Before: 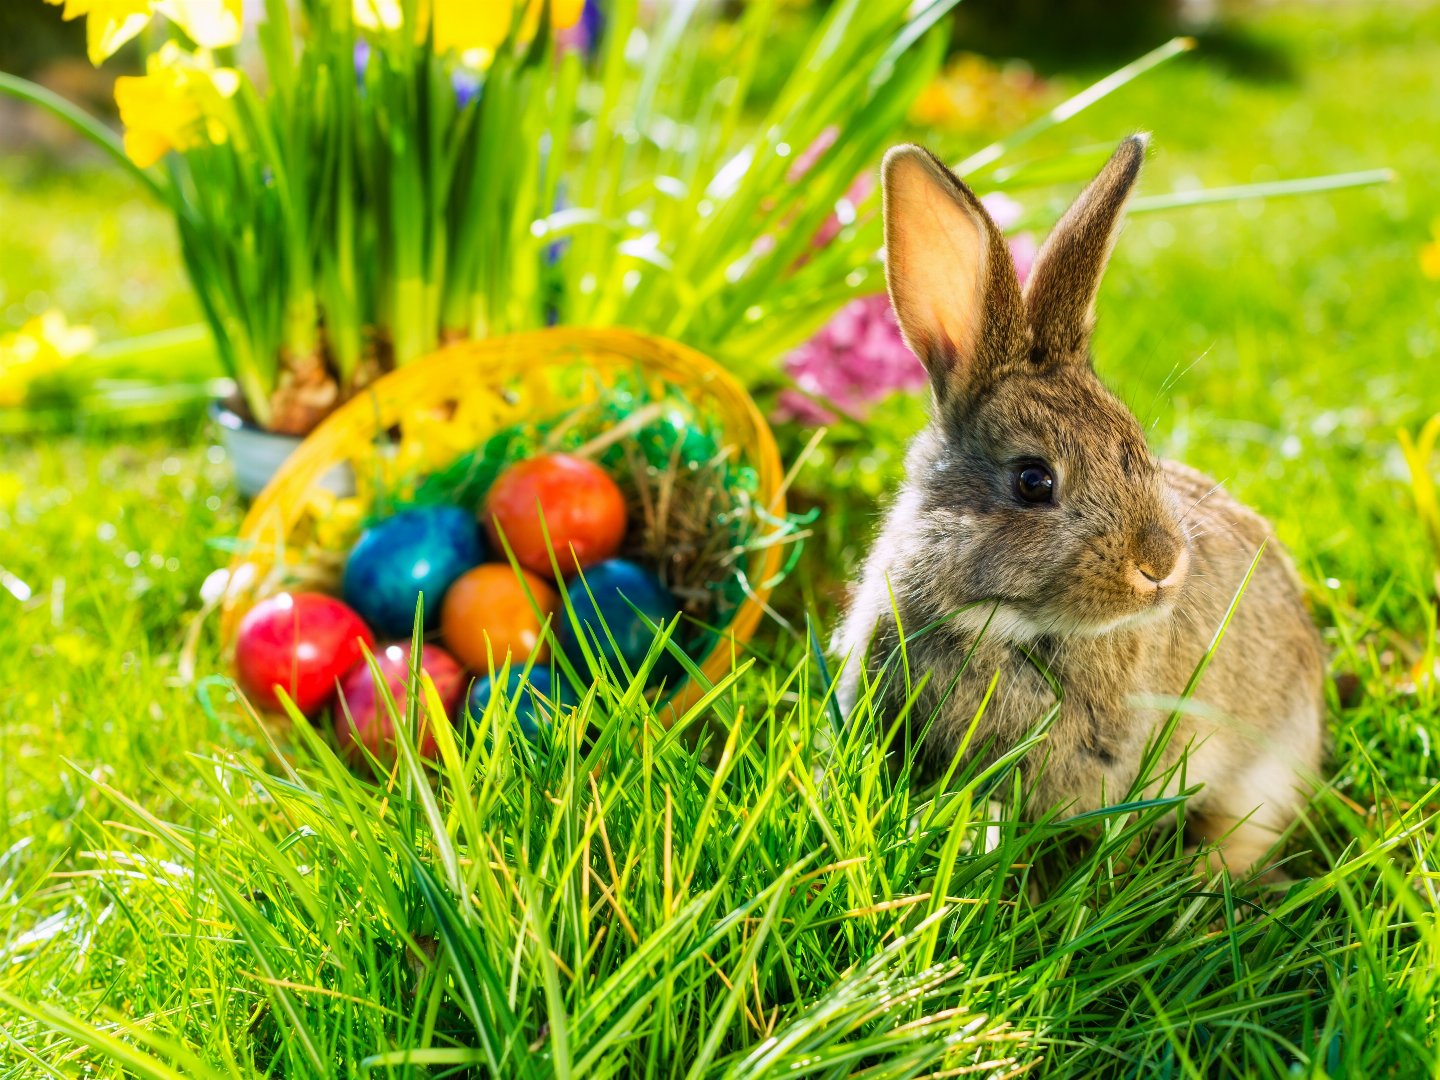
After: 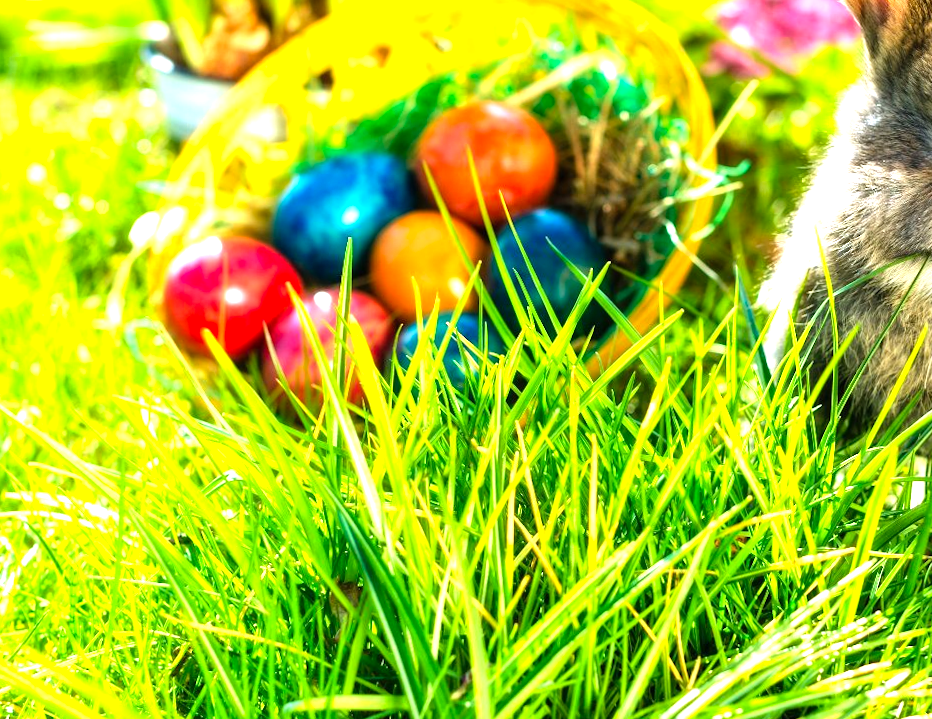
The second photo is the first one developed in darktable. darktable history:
levels: levels [0, 0.374, 0.749]
crop and rotate: angle -0.895°, left 3.975%, top 31.966%, right 29.95%
